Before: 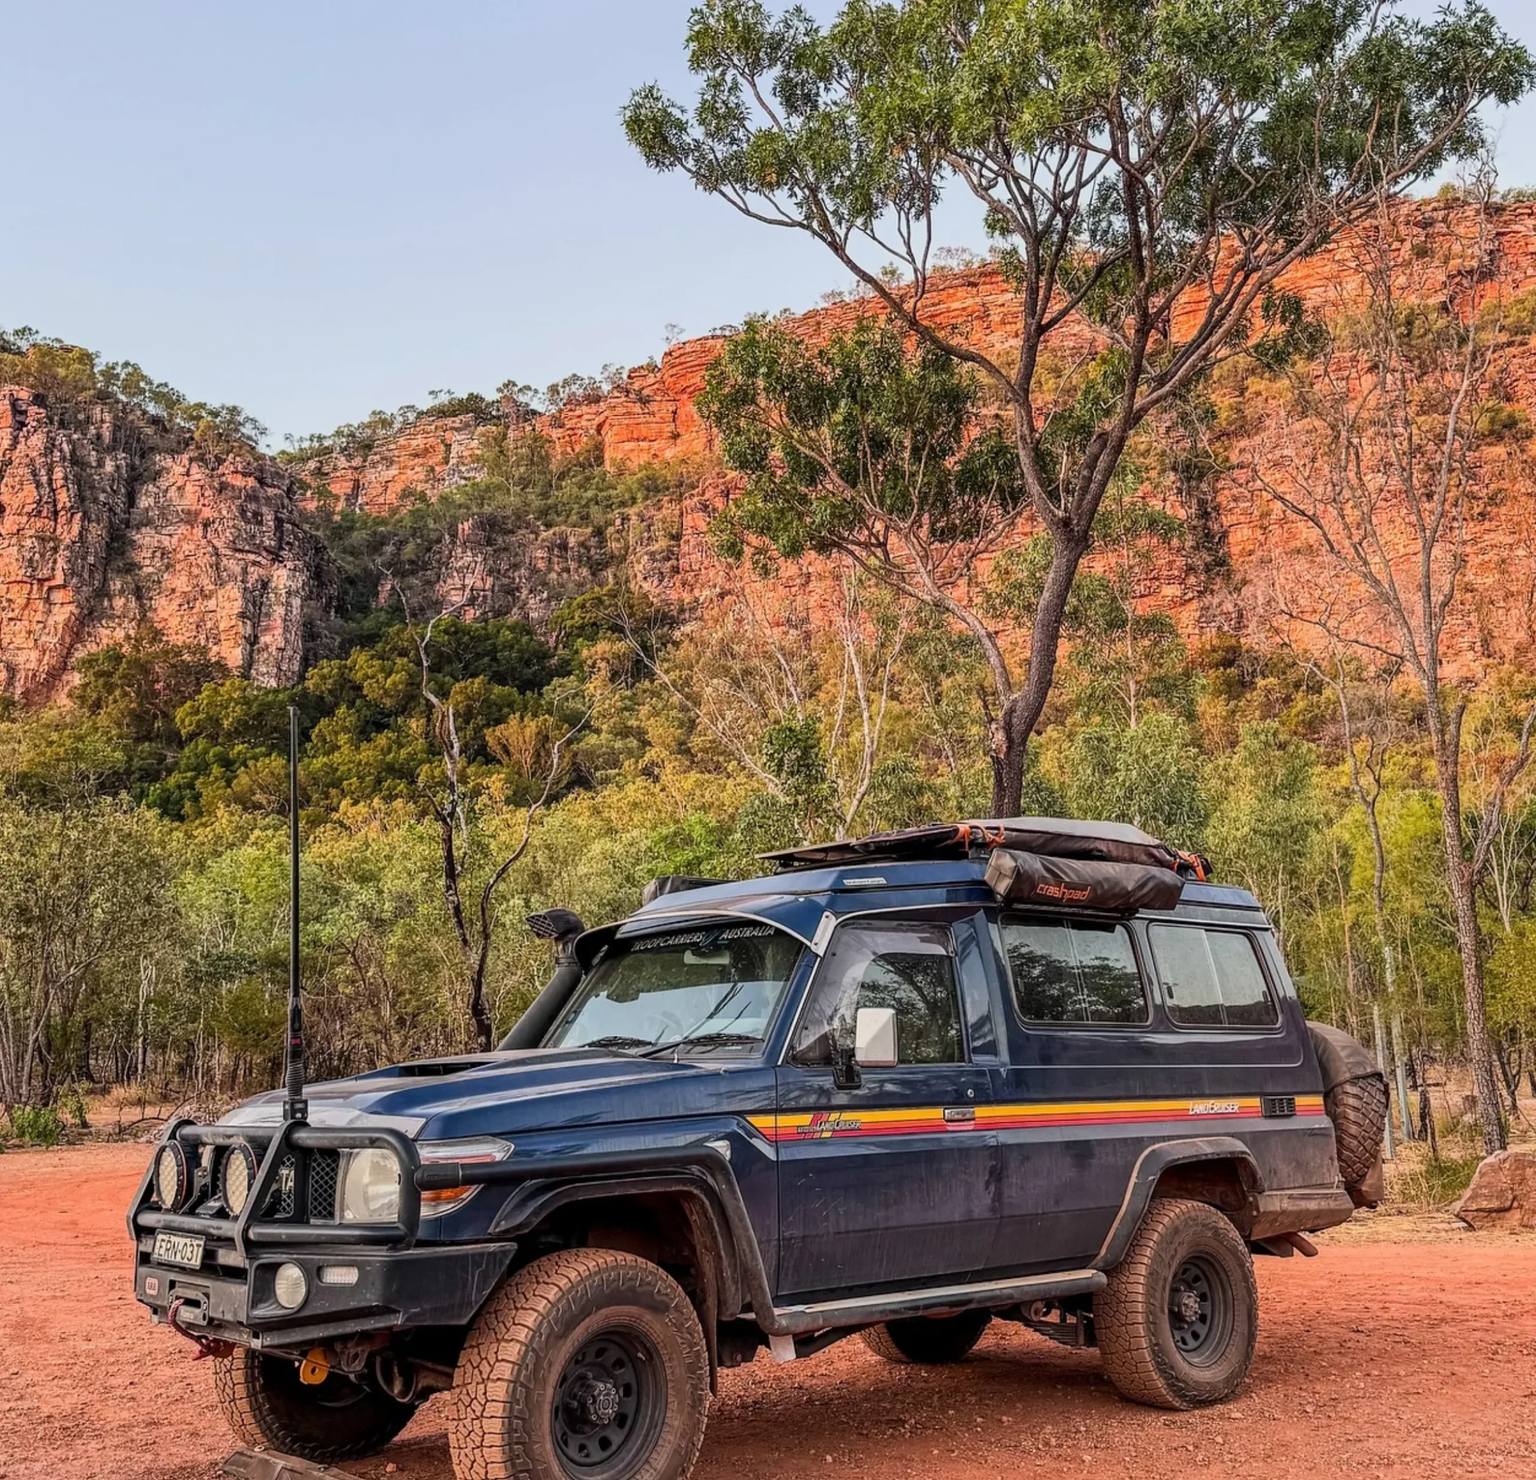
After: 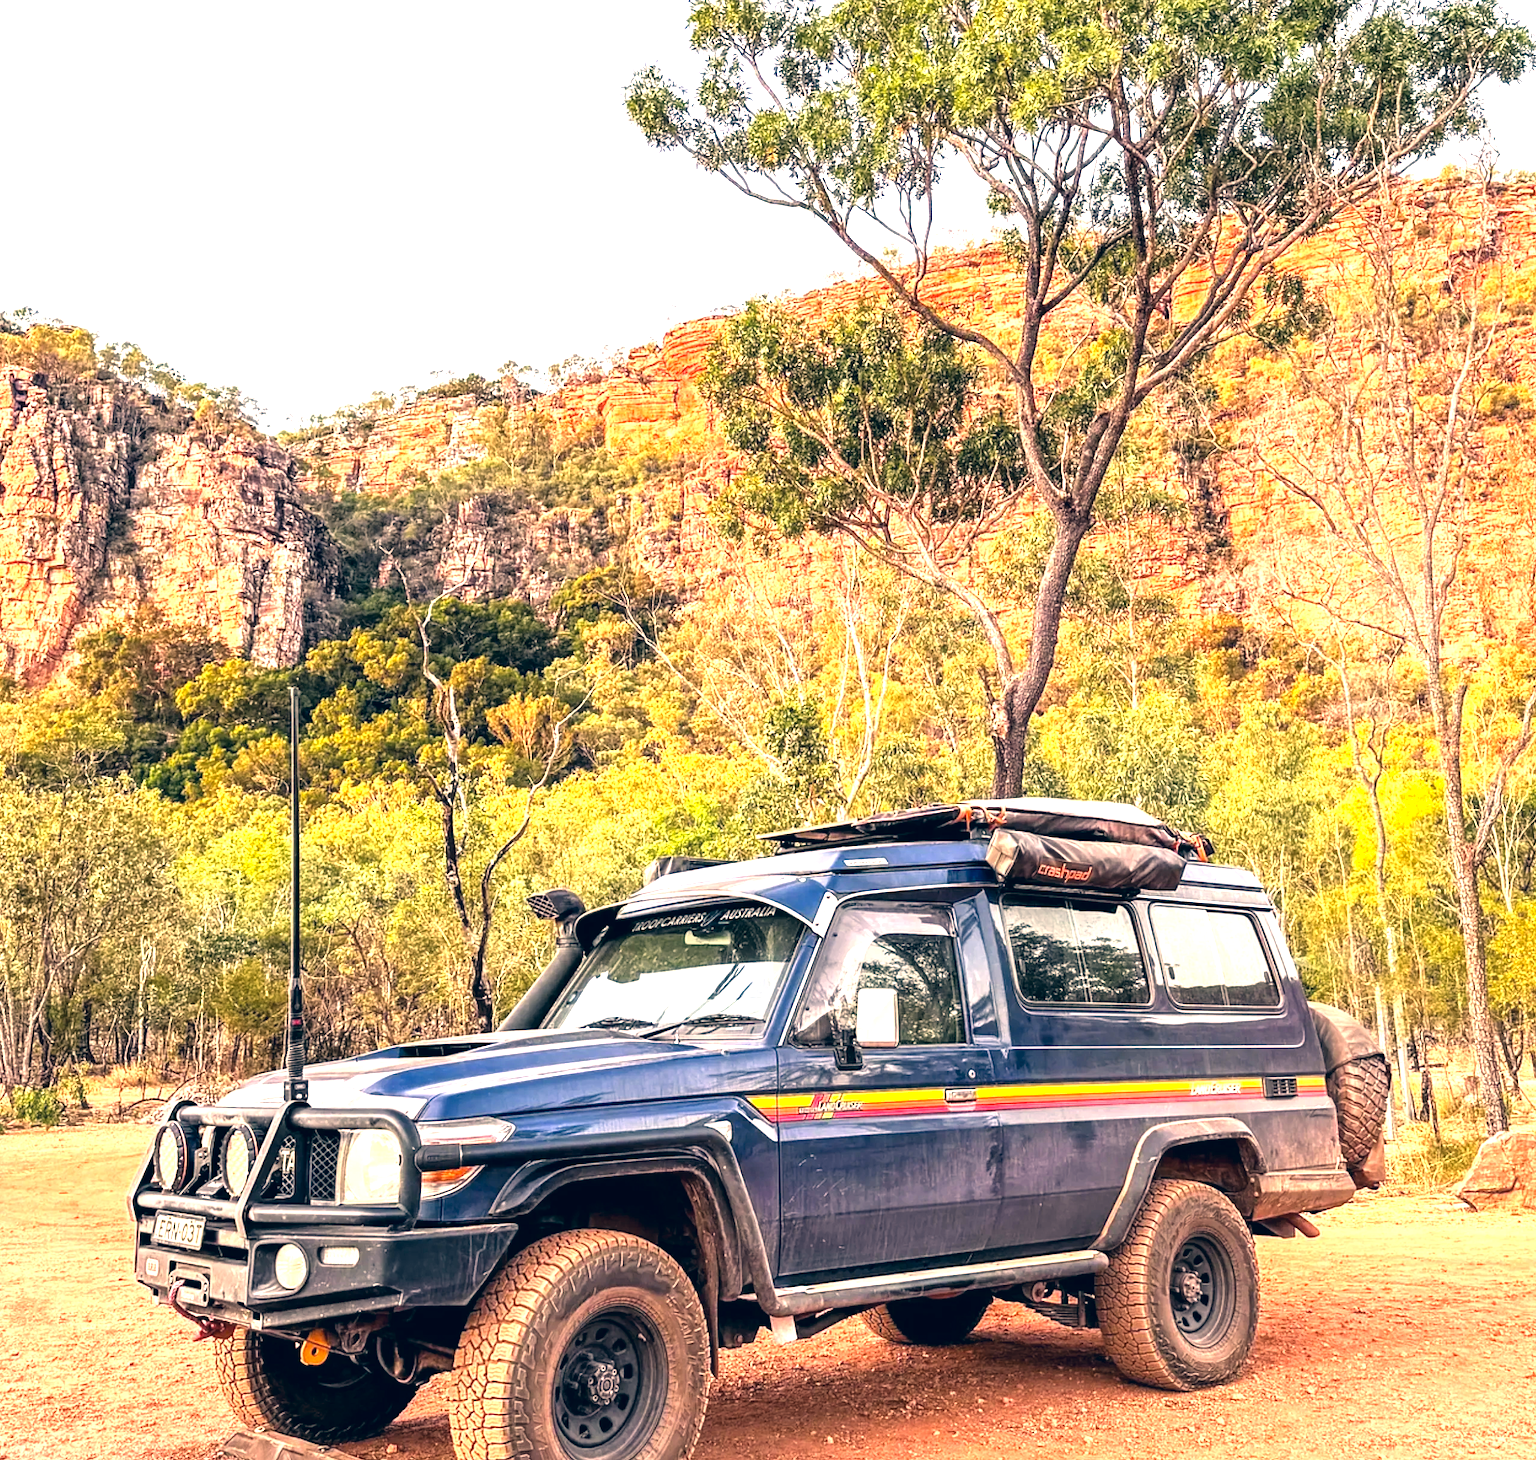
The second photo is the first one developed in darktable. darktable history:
crop: top 1.381%, right 0.095%
tone equalizer: -8 EV -0.785 EV, -7 EV -0.666 EV, -6 EV -0.599 EV, -5 EV -0.424 EV, -3 EV 0.366 EV, -2 EV 0.6 EV, -1 EV 0.677 EV, +0 EV 0.738 EV
exposure: black level correction 0, exposure 1.1 EV, compensate highlight preservation false
levels: white 99.91%
color correction: highlights a* 10.3, highlights b* 14.46, shadows a* -9.62, shadows b* -14.8
